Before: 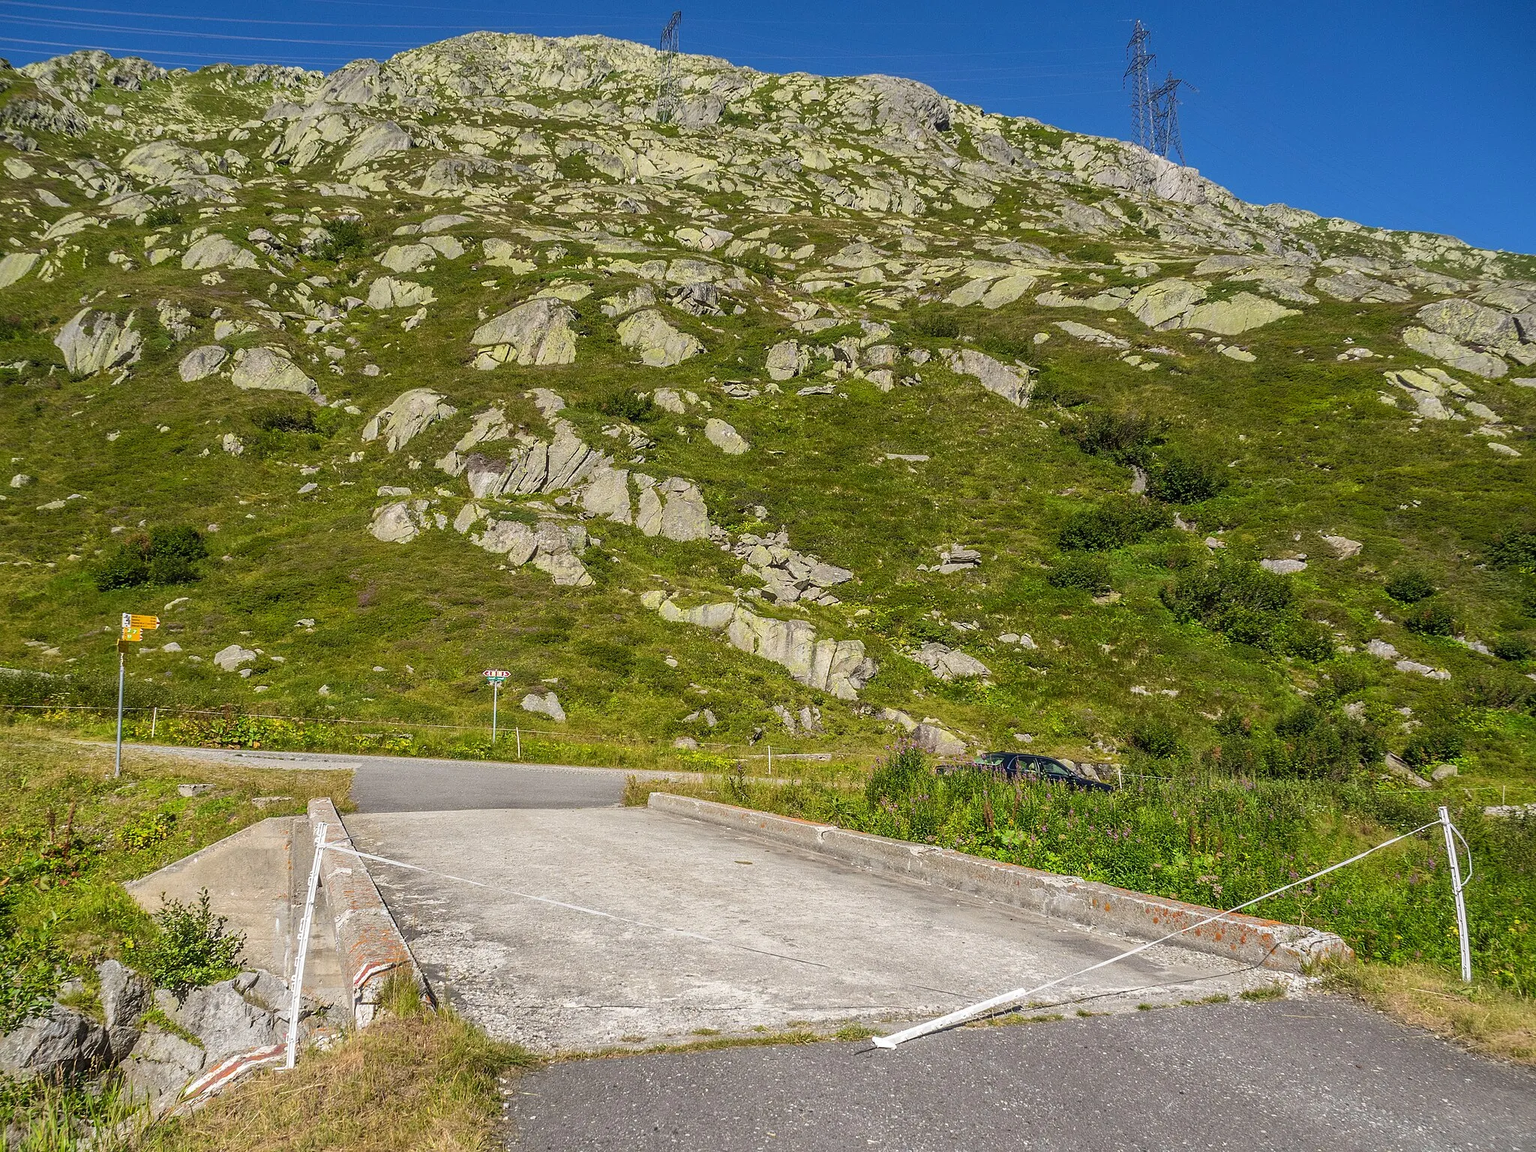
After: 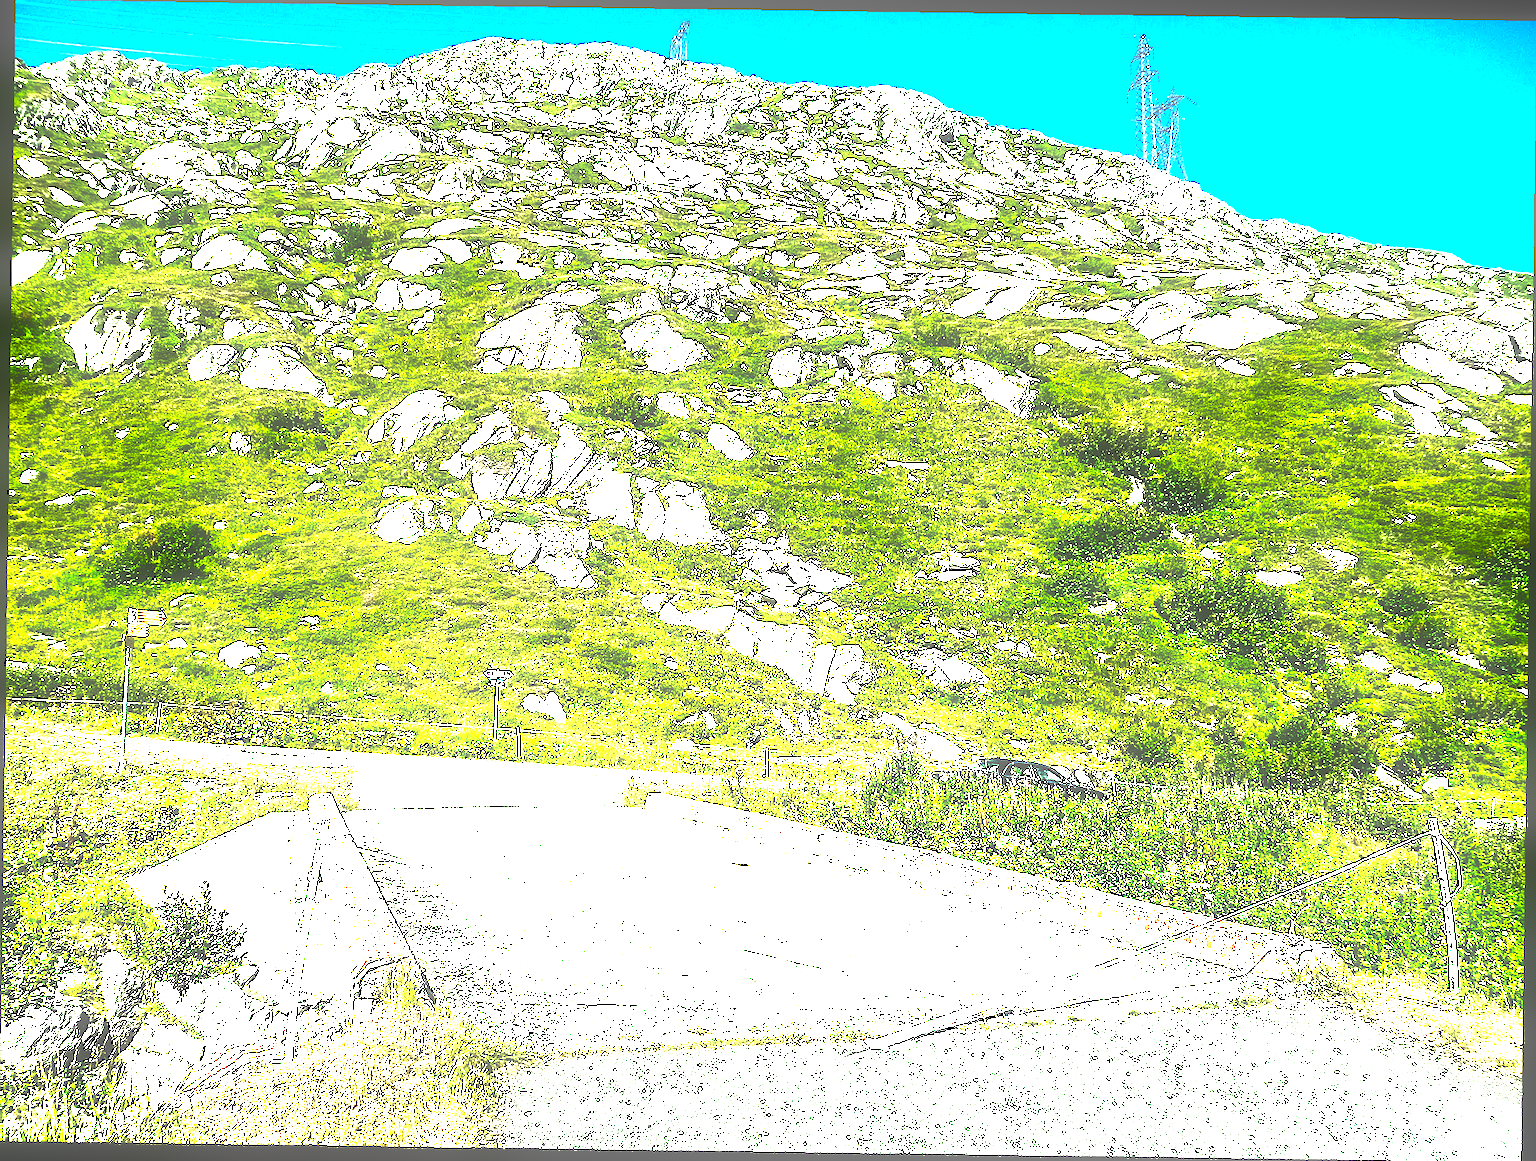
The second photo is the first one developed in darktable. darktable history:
white balance: emerald 1
tone equalizer: -8 EV -0.75 EV, -7 EV -0.7 EV, -6 EV -0.6 EV, -5 EV -0.4 EV, -3 EV 0.4 EV, -2 EV 0.6 EV, -1 EV 0.7 EV, +0 EV 0.75 EV, edges refinement/feathering 500, mask exposure compensation -1.57 EV, preserve details no
exposure: black level correction 0.016, exposure 1.774 EV, compensate highlight preservation false
contrast brightness saturation: brightness -0.25, saturation 0.2
soften: size 60.24%, saturation 65.46%, brightness 0.506 EV, mix 25.7%
rotate and perspective: rotation 0.8°, automatic cropping off
color balance rgb: shadows lift › luminance -7.7%, shadows lift › chroma 2.13%, shadows lift › hue 165.27°, power › luminance -7.77%, power › chroma 1.1%, power › hue 215.88°, highlights gain › luminance 15.15%, highlights gain › chroma 7%, highlights gain › hue 125.57°, global offset › luminance -0.33%, global offset › chroma 0.11%, global offset › hue 165.27°, perceptual saturation grading › global saturation 24.42%, perceptual saturation grading › highlights -24.42%, perceptual saturation grading › mid-tones 24.42%, perceptual saturation grading › shadows 40%, perceptual brilliance grading › global brilliance -5%, perceptual brilliance grading › highlights 24.42%, perceptual brilliance grading › mid-tones 7%, perceptual brilliance grading › shadows -5%
